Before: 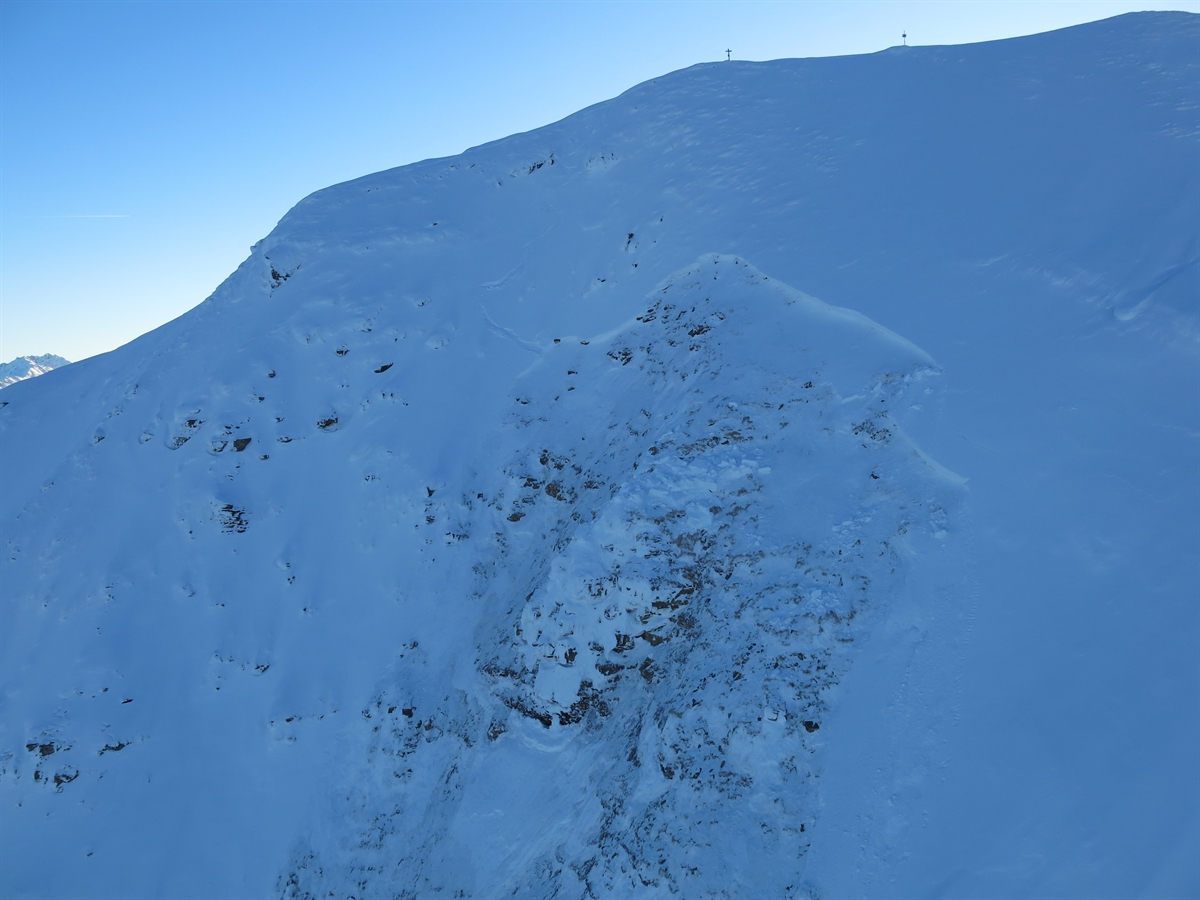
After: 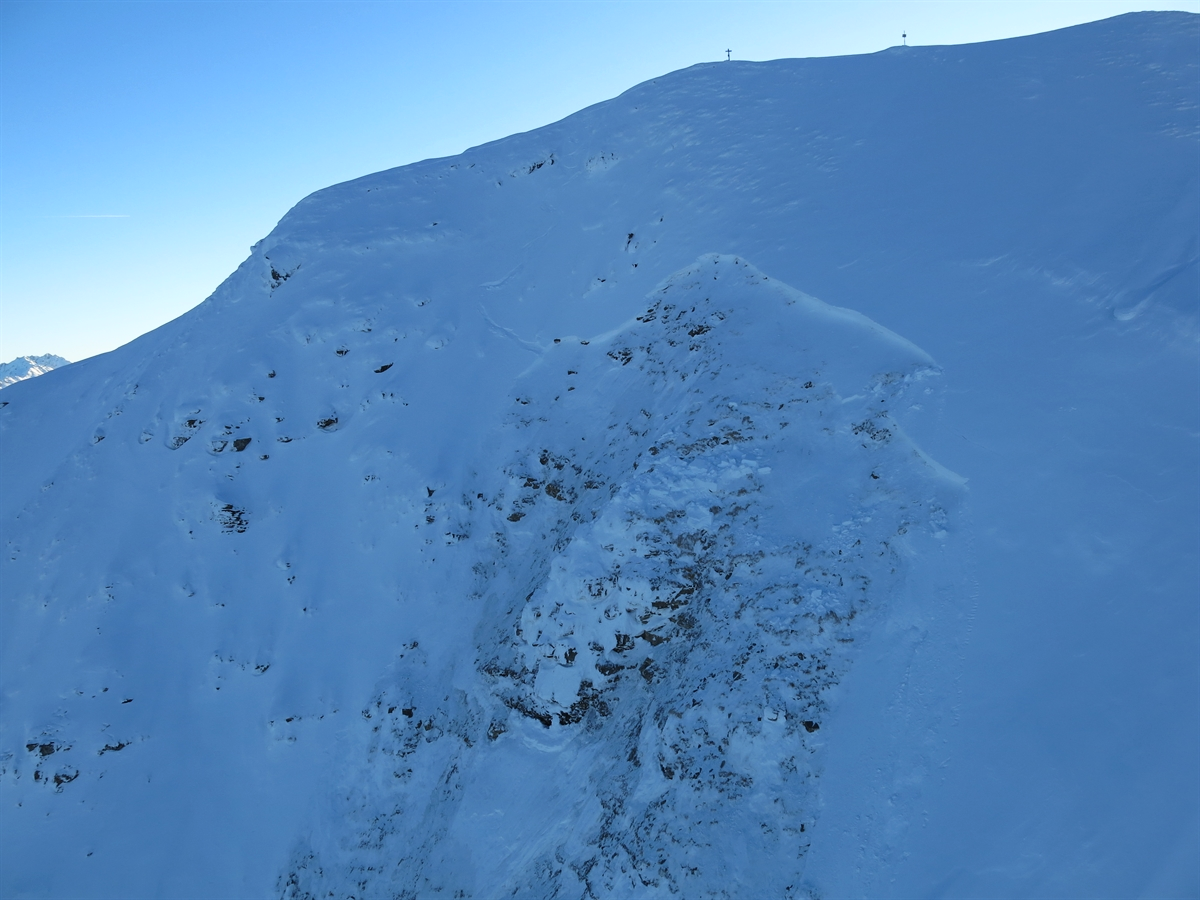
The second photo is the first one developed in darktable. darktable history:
exposure: compensate highlight preservation false
tone equalizer: on, module defaults
rgb curve: curves: ch0 [(0, 0) (0.078, 0.051) (0.929, 0.956) (1, 1)], compensate middle gray true
